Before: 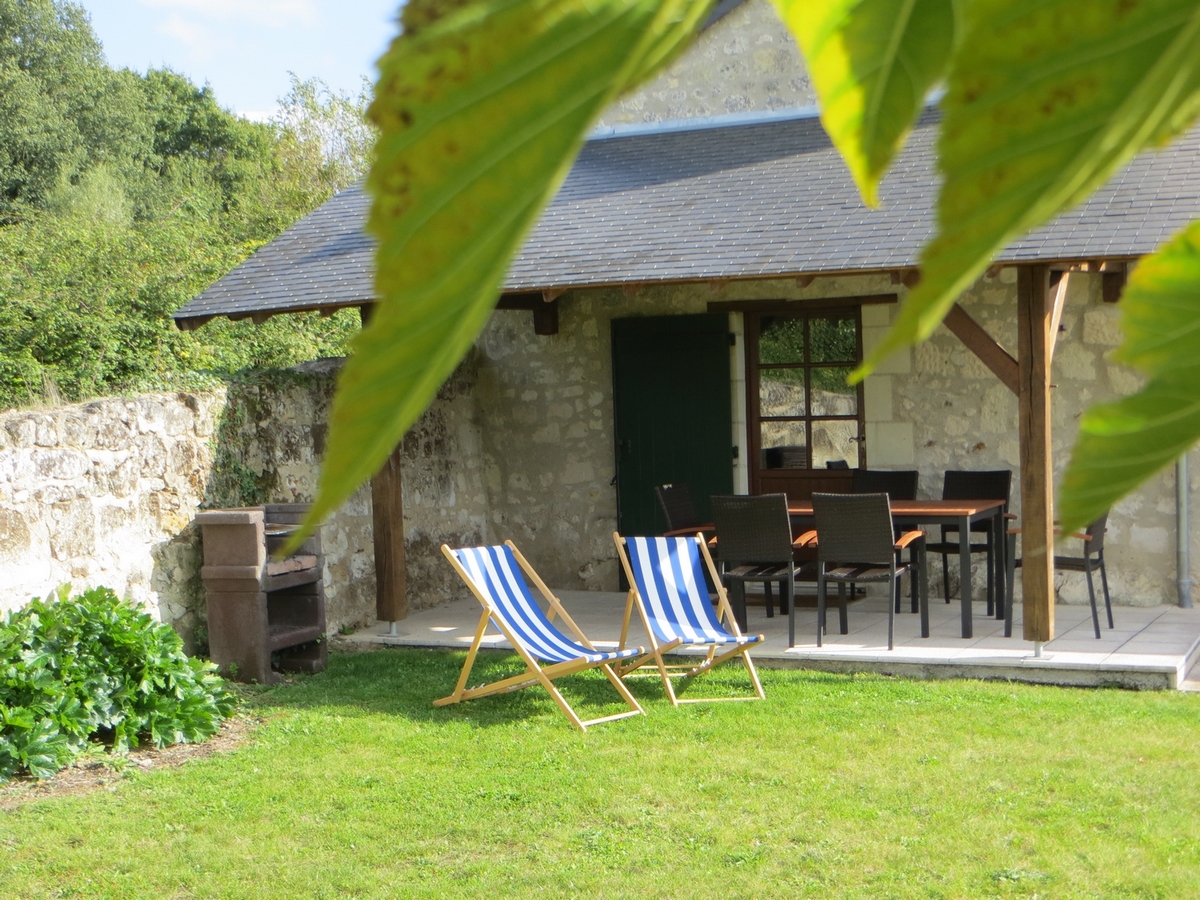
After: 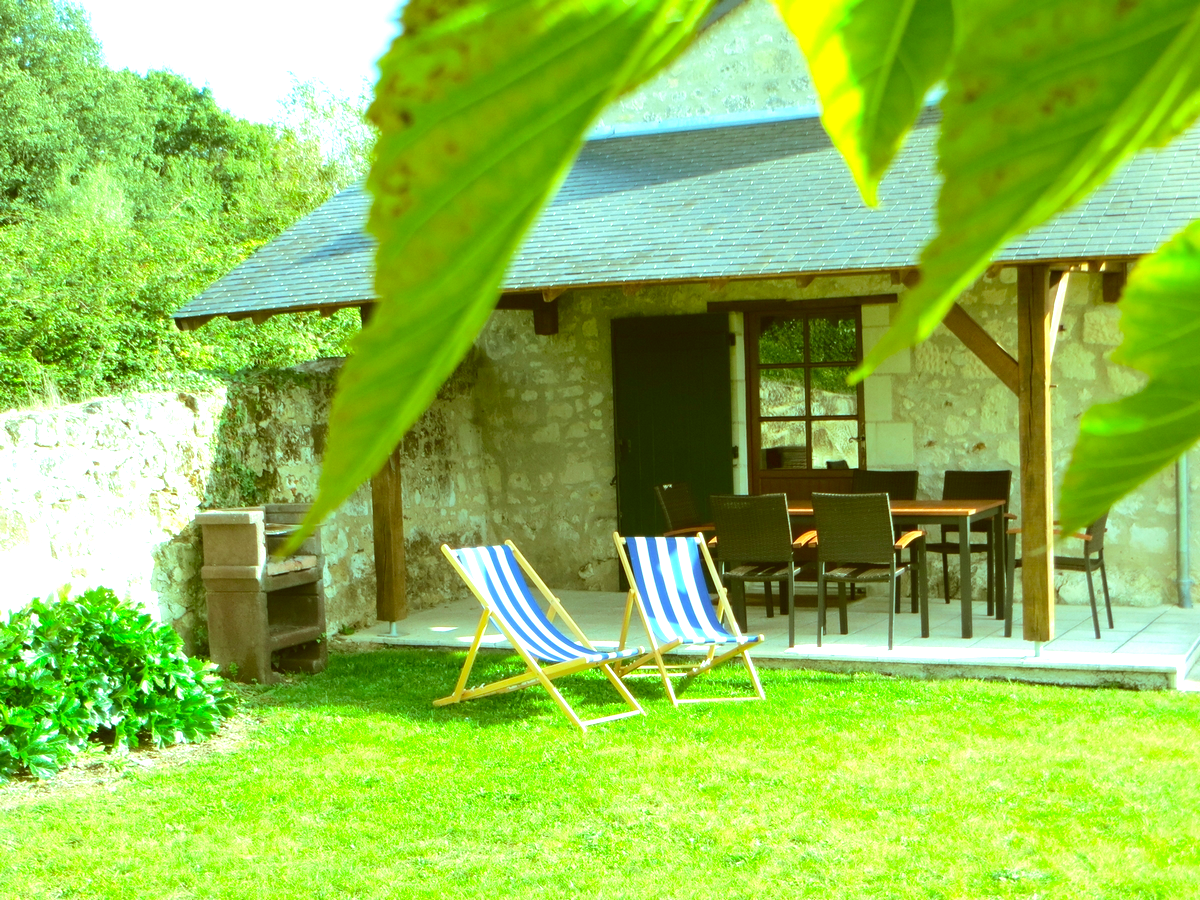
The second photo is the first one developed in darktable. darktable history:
velvia: on, module defaults
color balance rgb: shadows lift › chroma 11.71%, shadows lift › hue 133.46°, highlights gain › chroma 4%, highlights gain › hue 200.2°, perceptual saturation grading › global saturation 18.05%
color correction: highlights a* -5.94, highlights b* 9.48, shadows a* 10.12, shadows b* 23.94
exposure: exposure 0.921 EV, compensate highlight preservation false
